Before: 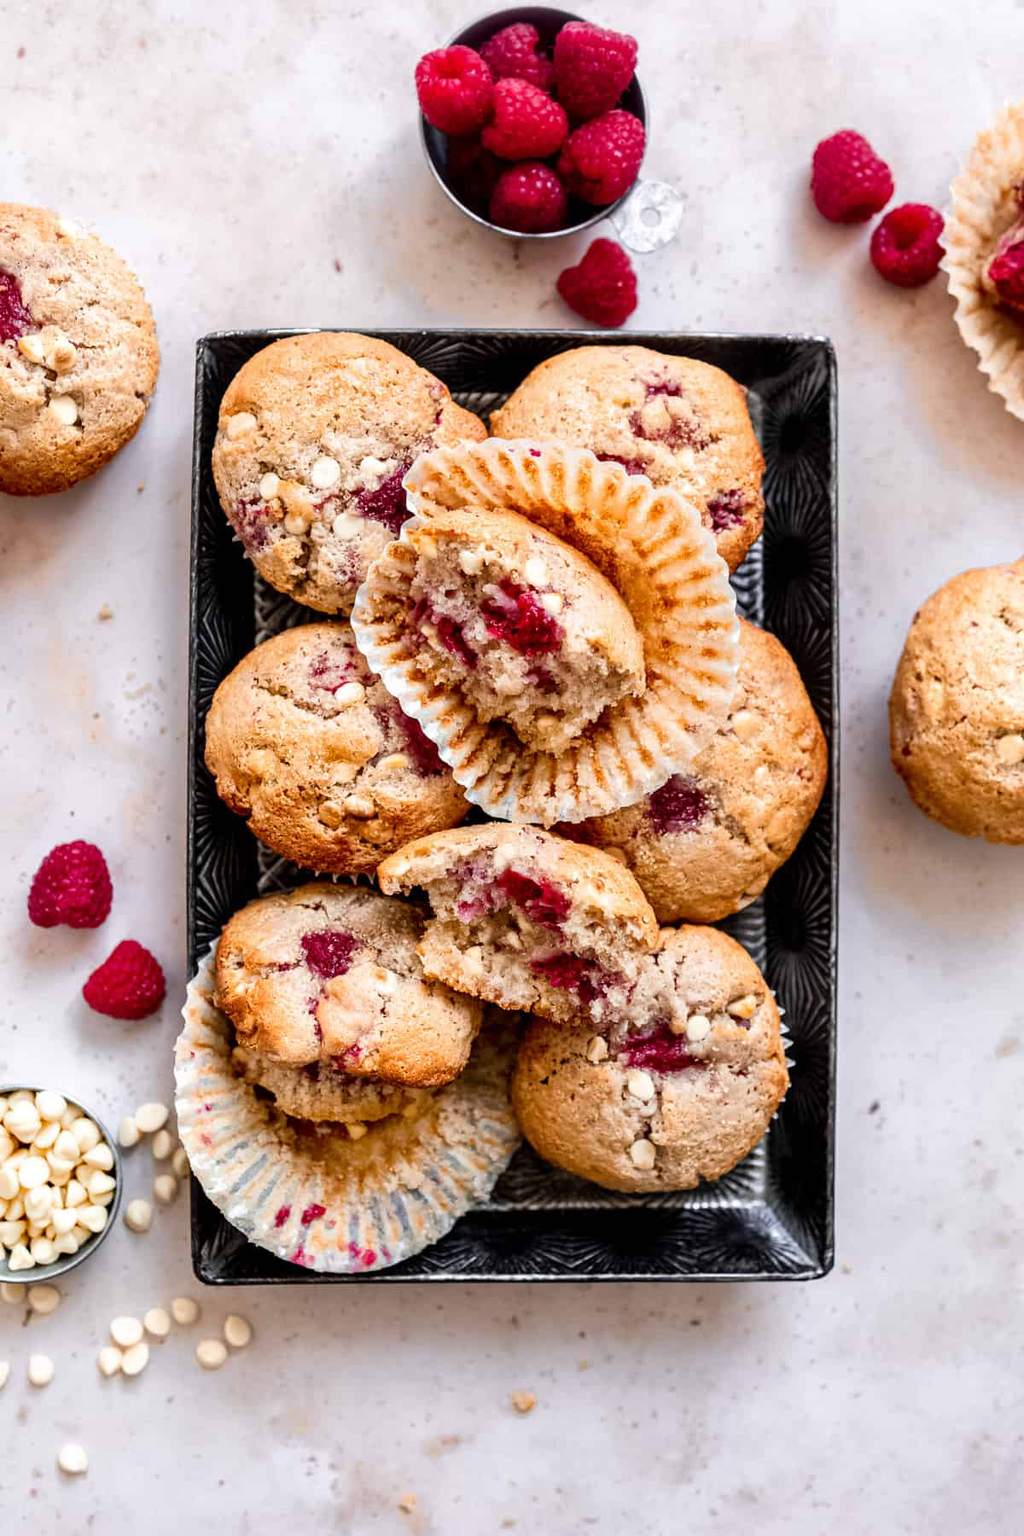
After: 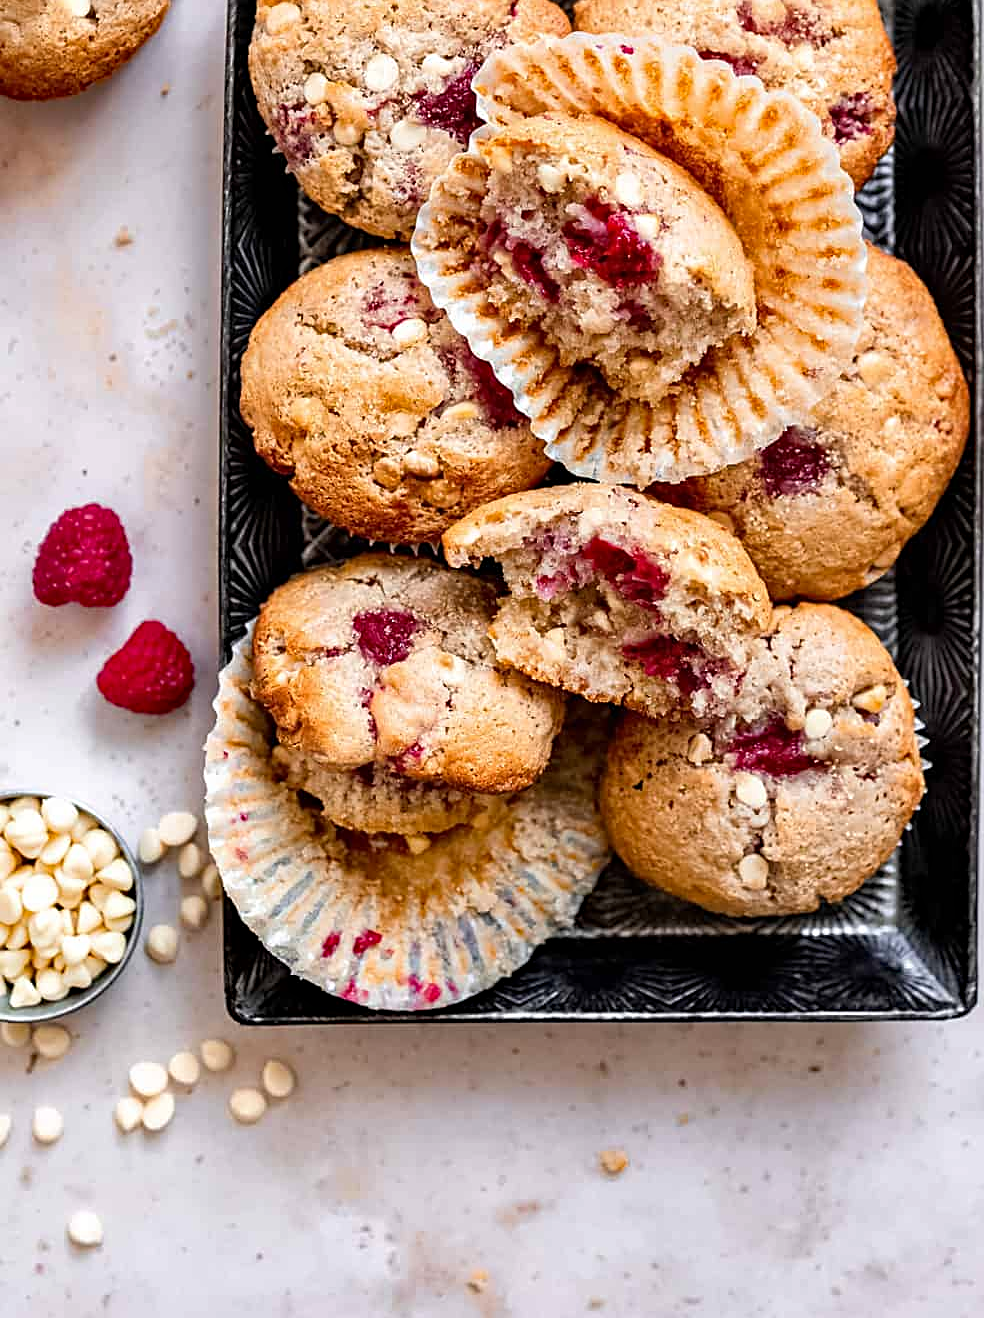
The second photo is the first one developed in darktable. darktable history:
sharpen: on, module defaults
haze removal: adaptive false
crop: top 26.743%, right 17.976%
